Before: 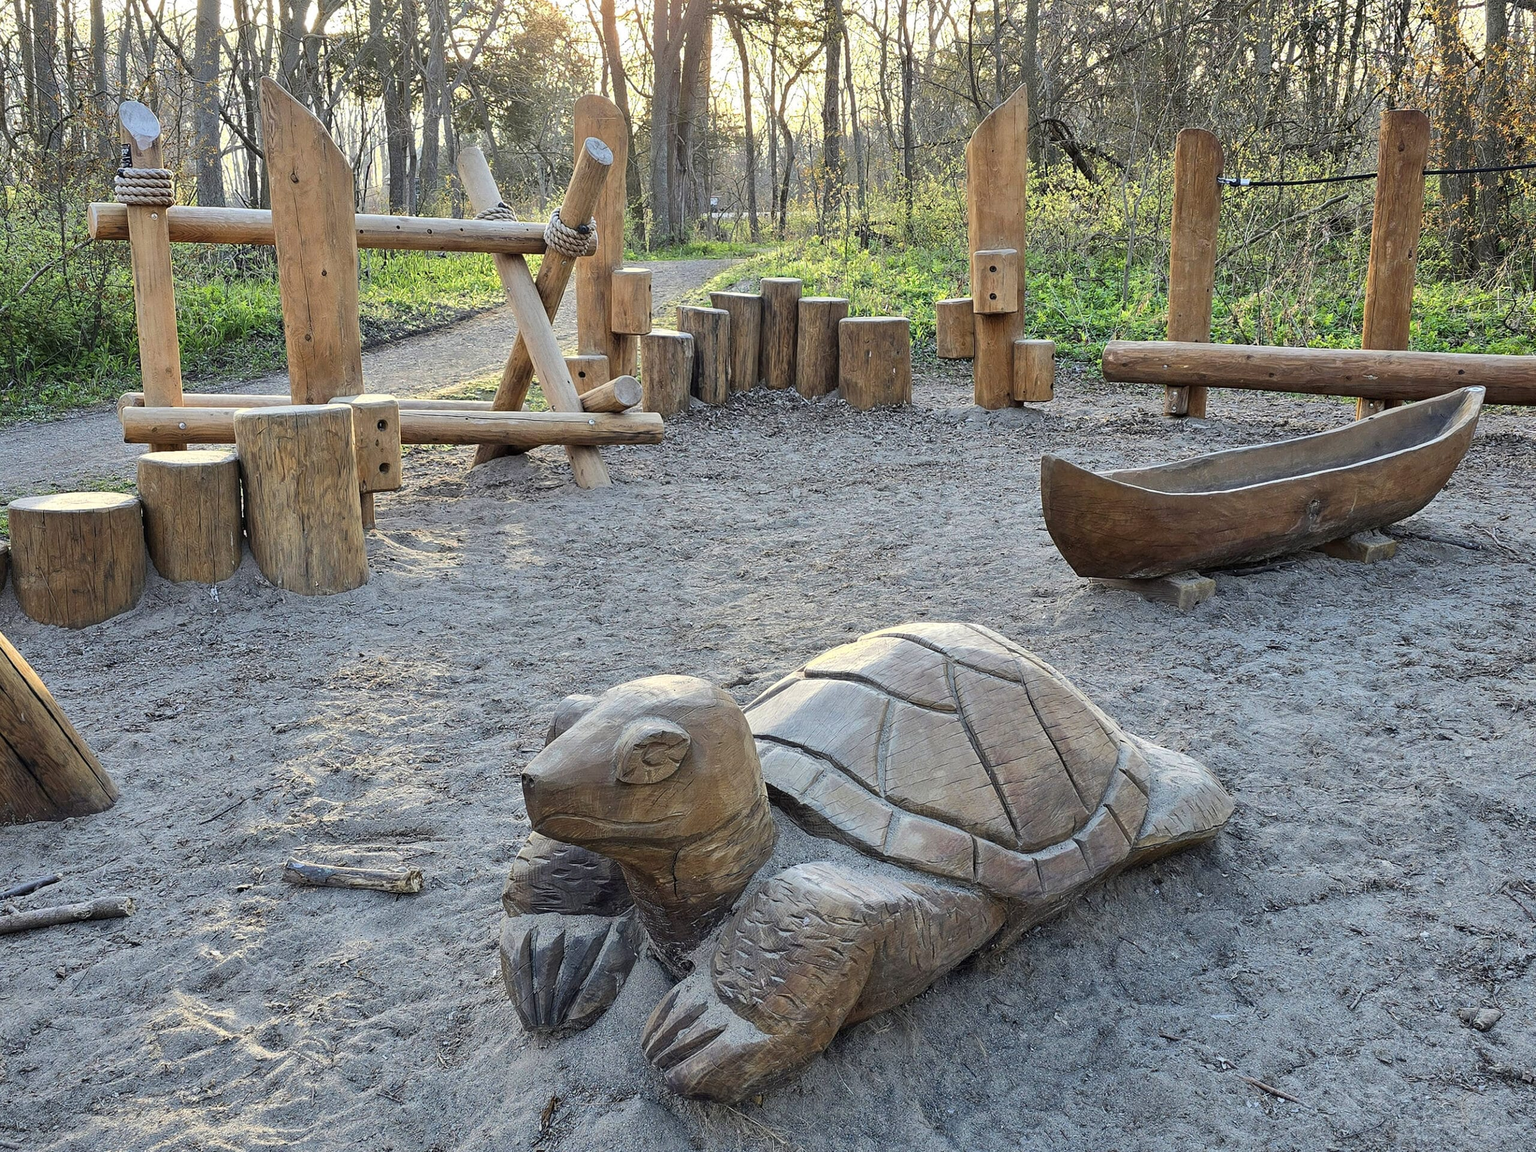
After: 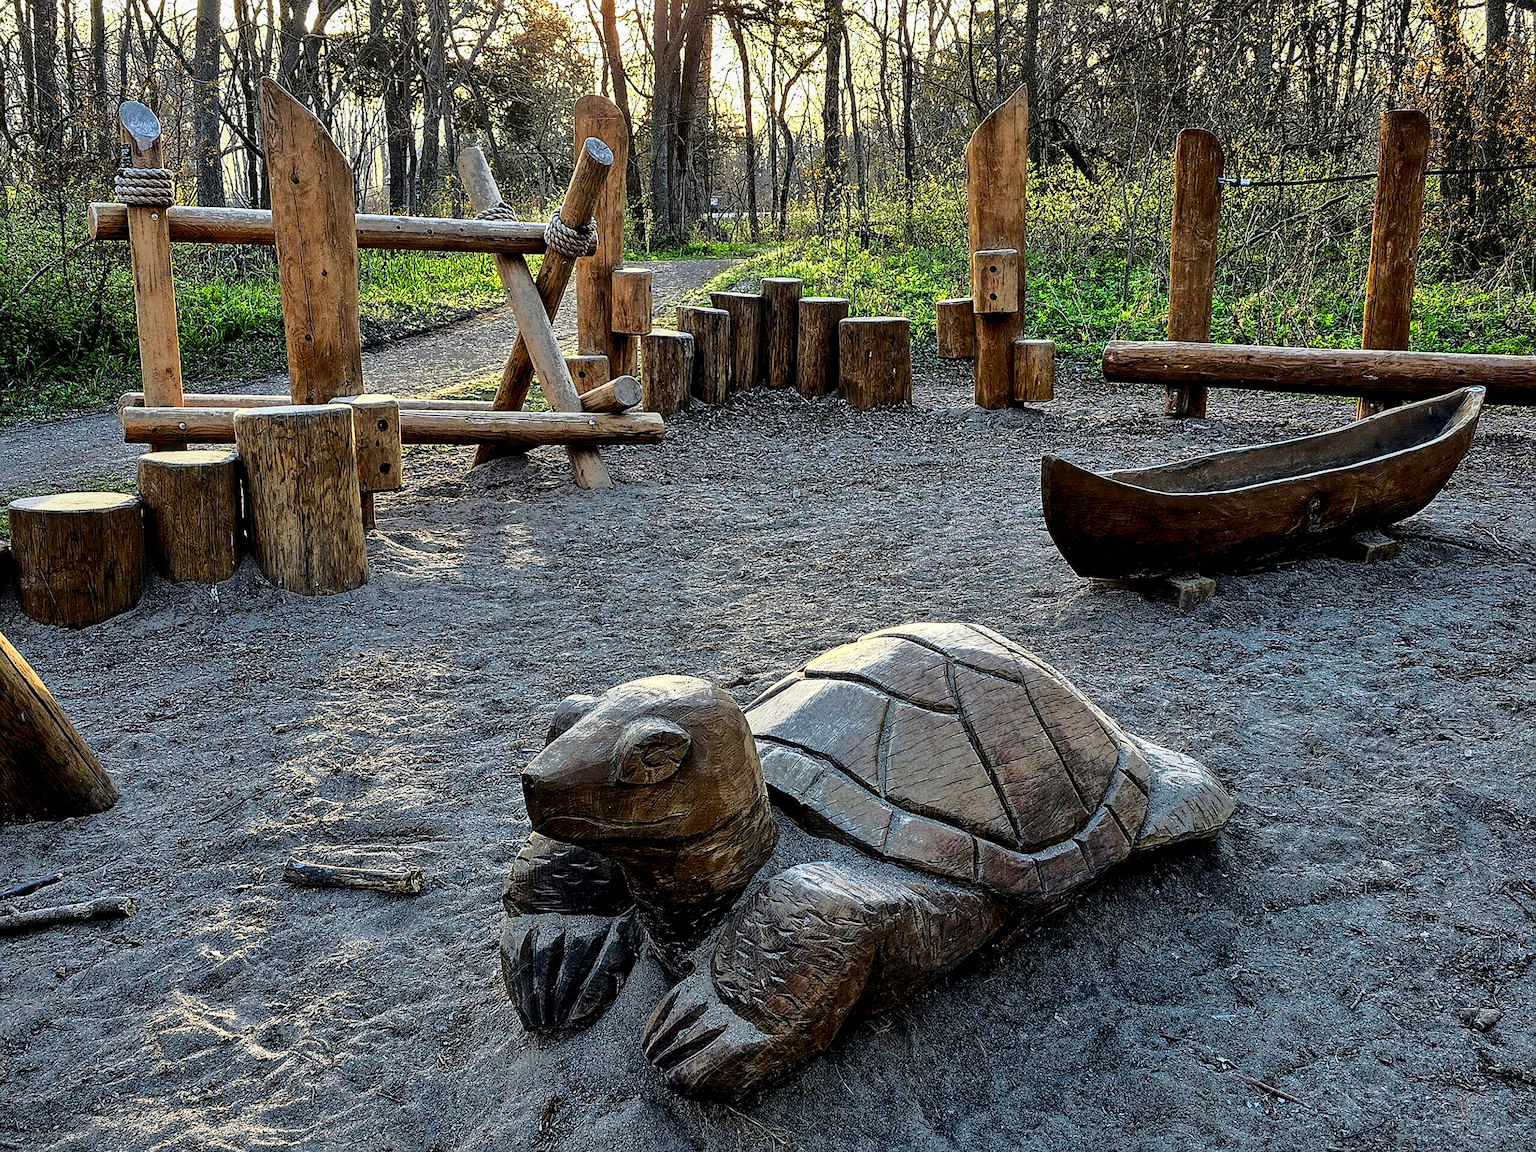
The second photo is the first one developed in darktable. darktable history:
contrast brightness saturation: contrast 0.24, brightness -0.24, saturation 0.14
rgb levels: levels [[0.034, 0.472, 0.904], [0, 0.5, 1], [0, 0.5, 1]]
fill light: exposure -0.73 EV, center 0.69, width 2.2
sharpen: on, module defaults
shadows and highlights: radius 108.52, shadows 23.73, highlights -59.32, low approximation 0.01, soften with gaussian
exposure: exposure -0.064 EV, compensate highlight preservation false
local contrast: on, module defaults
